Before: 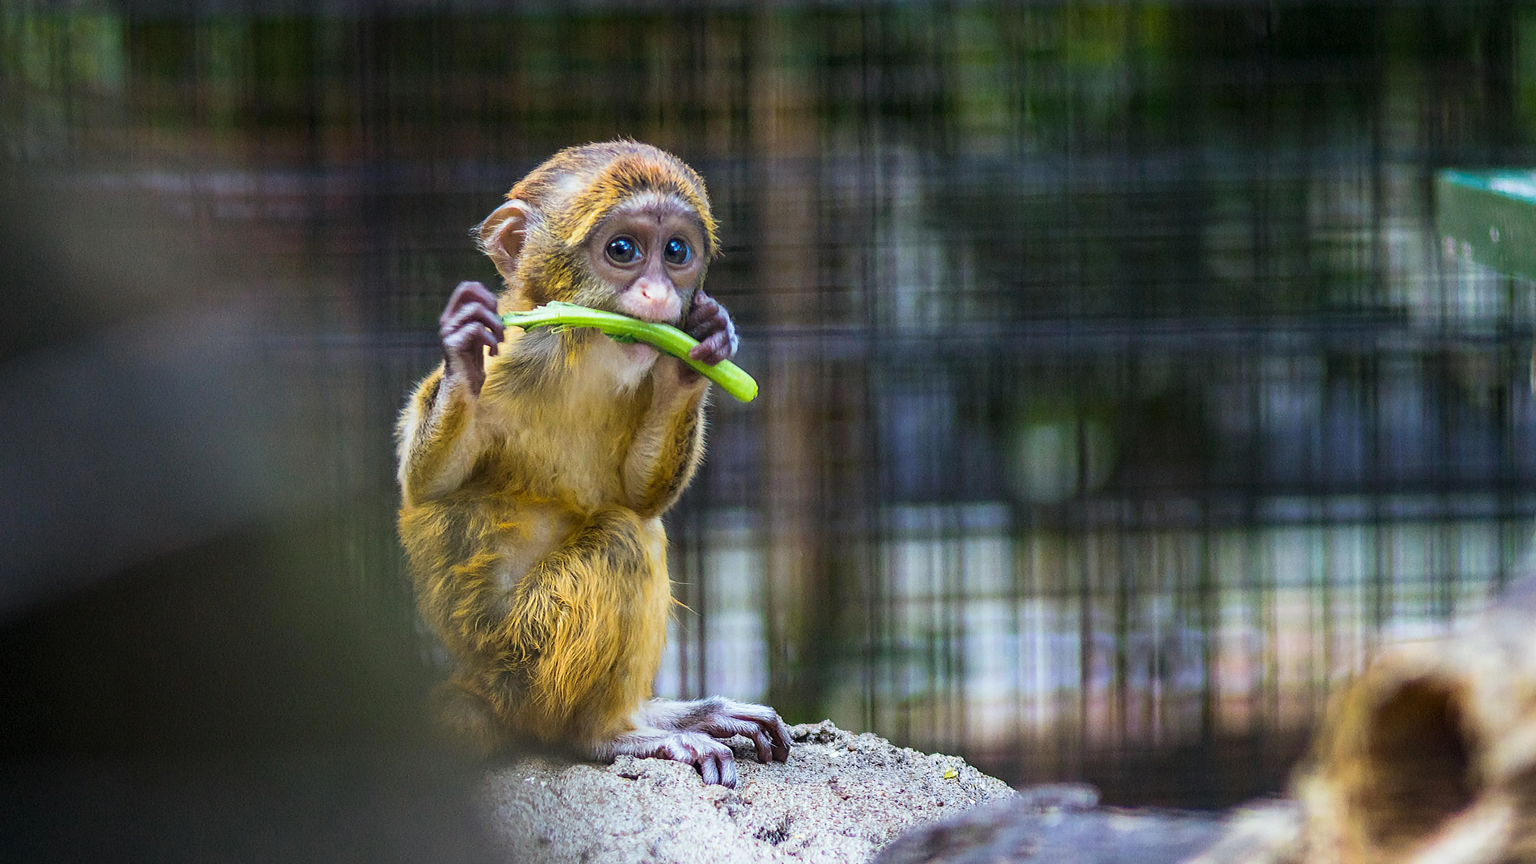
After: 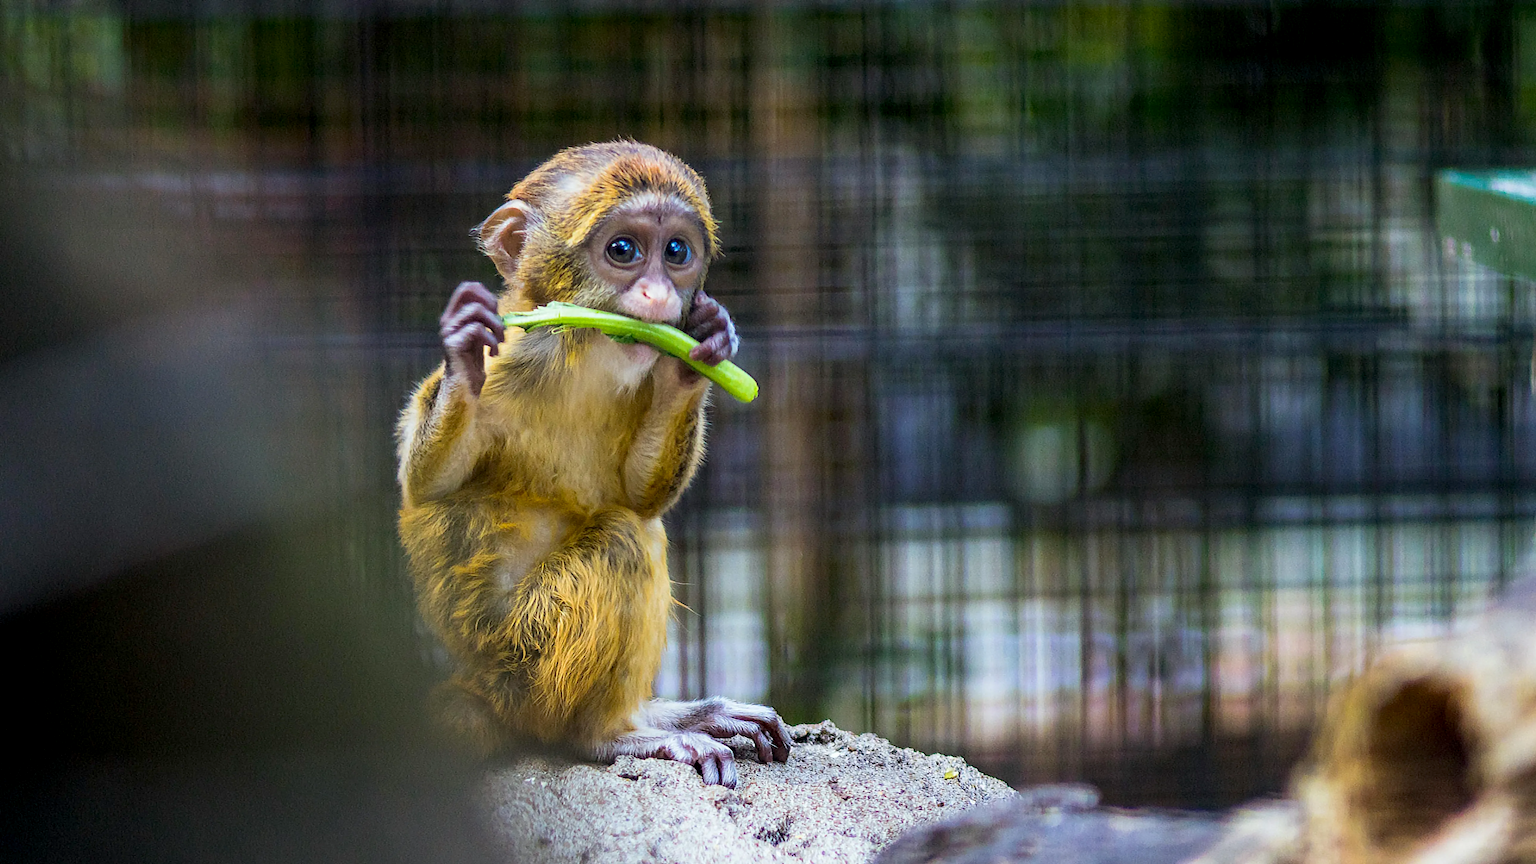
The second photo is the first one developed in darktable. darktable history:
exposure: black level correction 0.005, exposure 0.002 EV, compensate exposure bias true, compensate highlight preservation false
